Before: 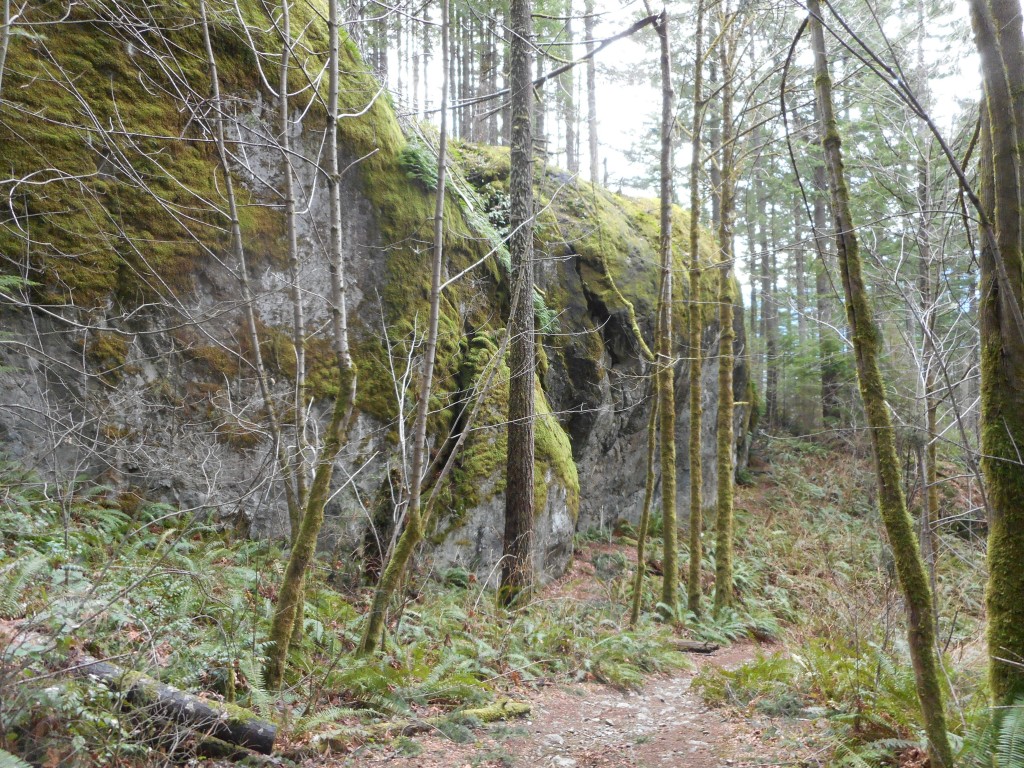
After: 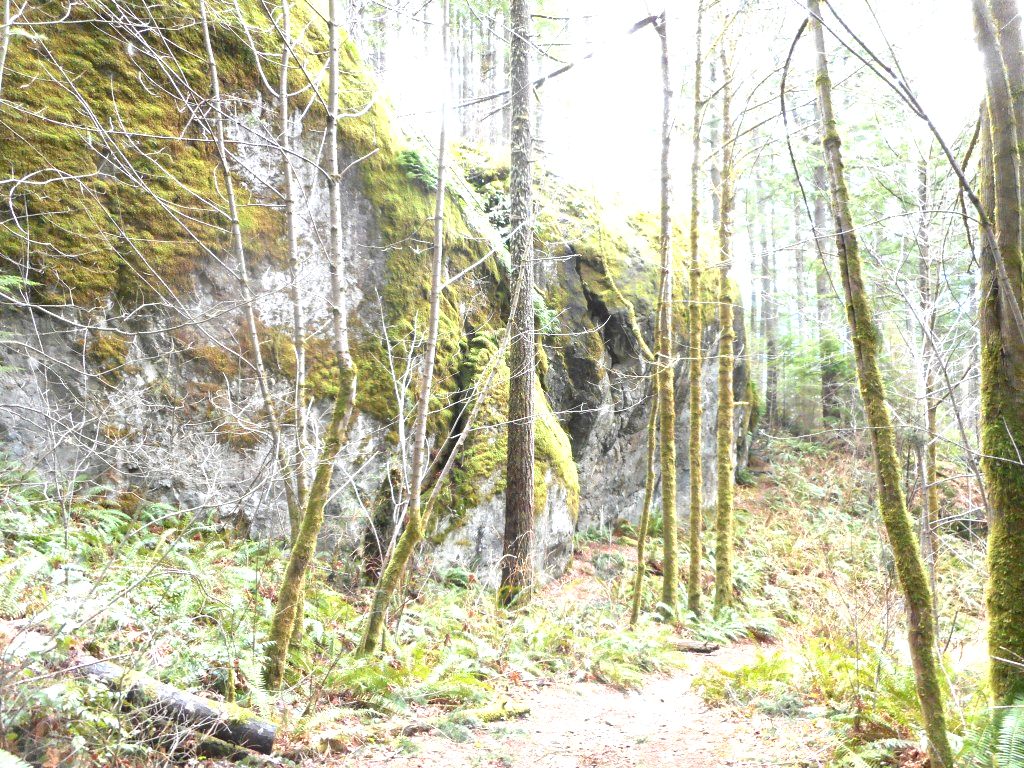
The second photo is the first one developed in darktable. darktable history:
exposure: exposure 1.517 EV, compensate highlight preservation false
